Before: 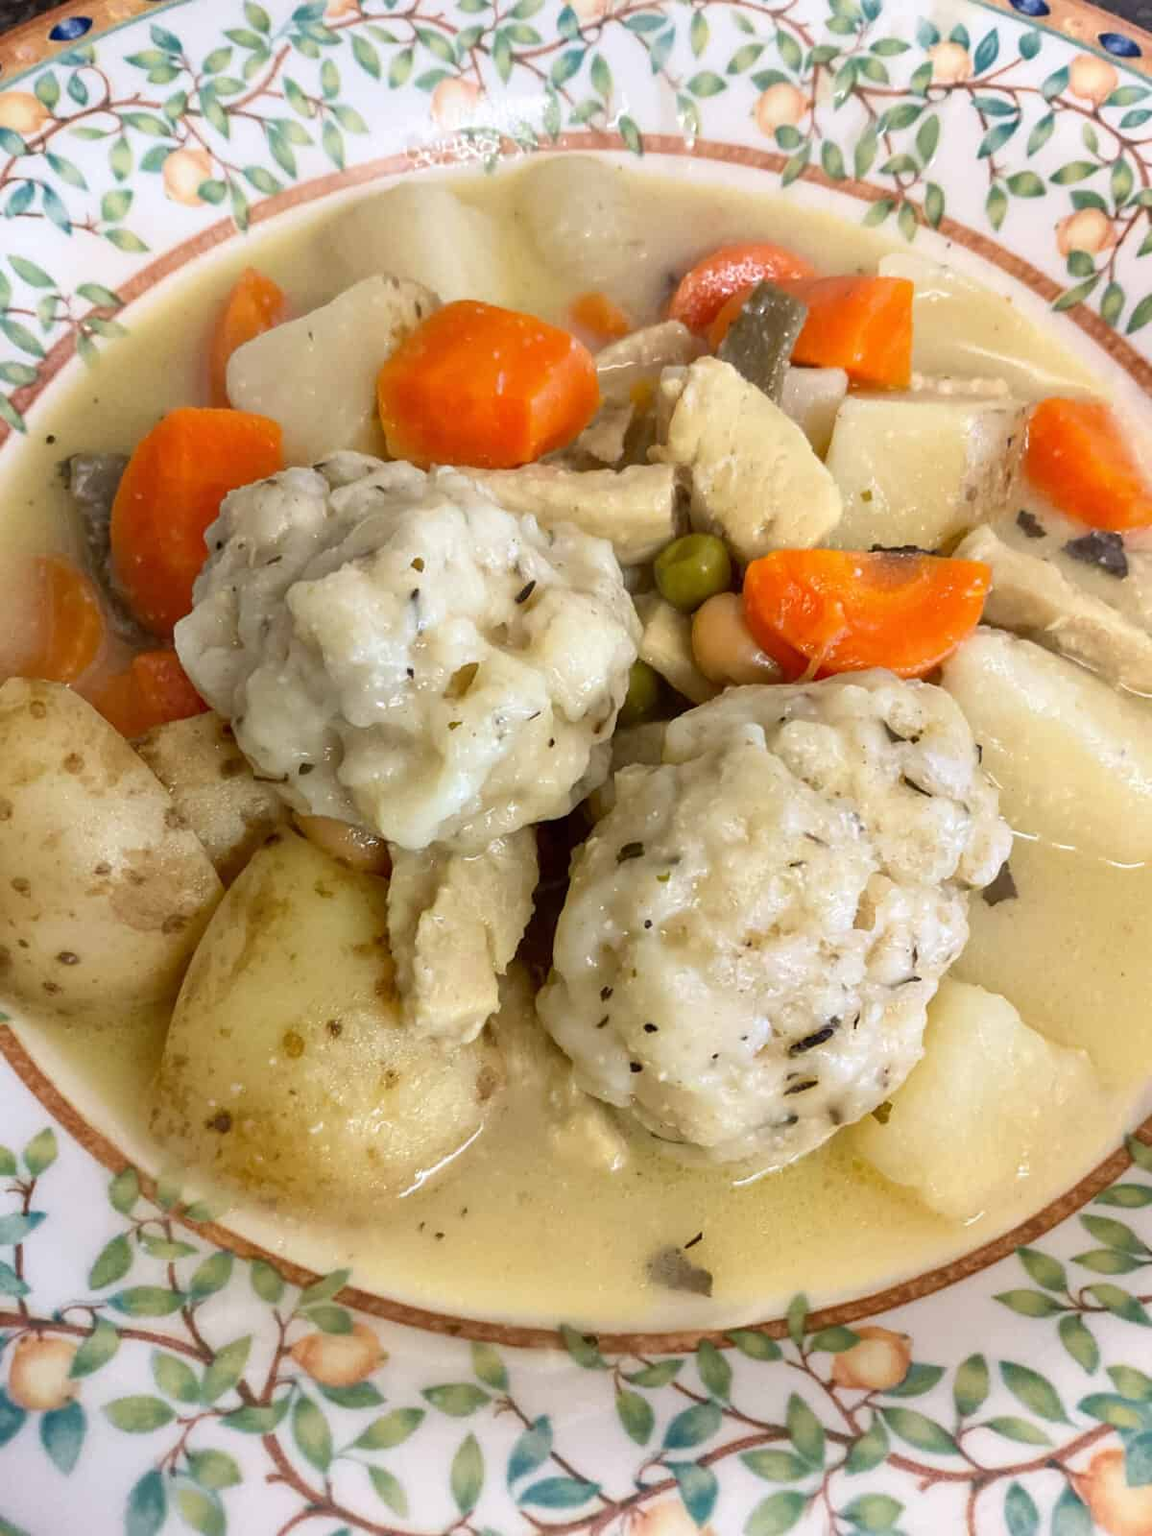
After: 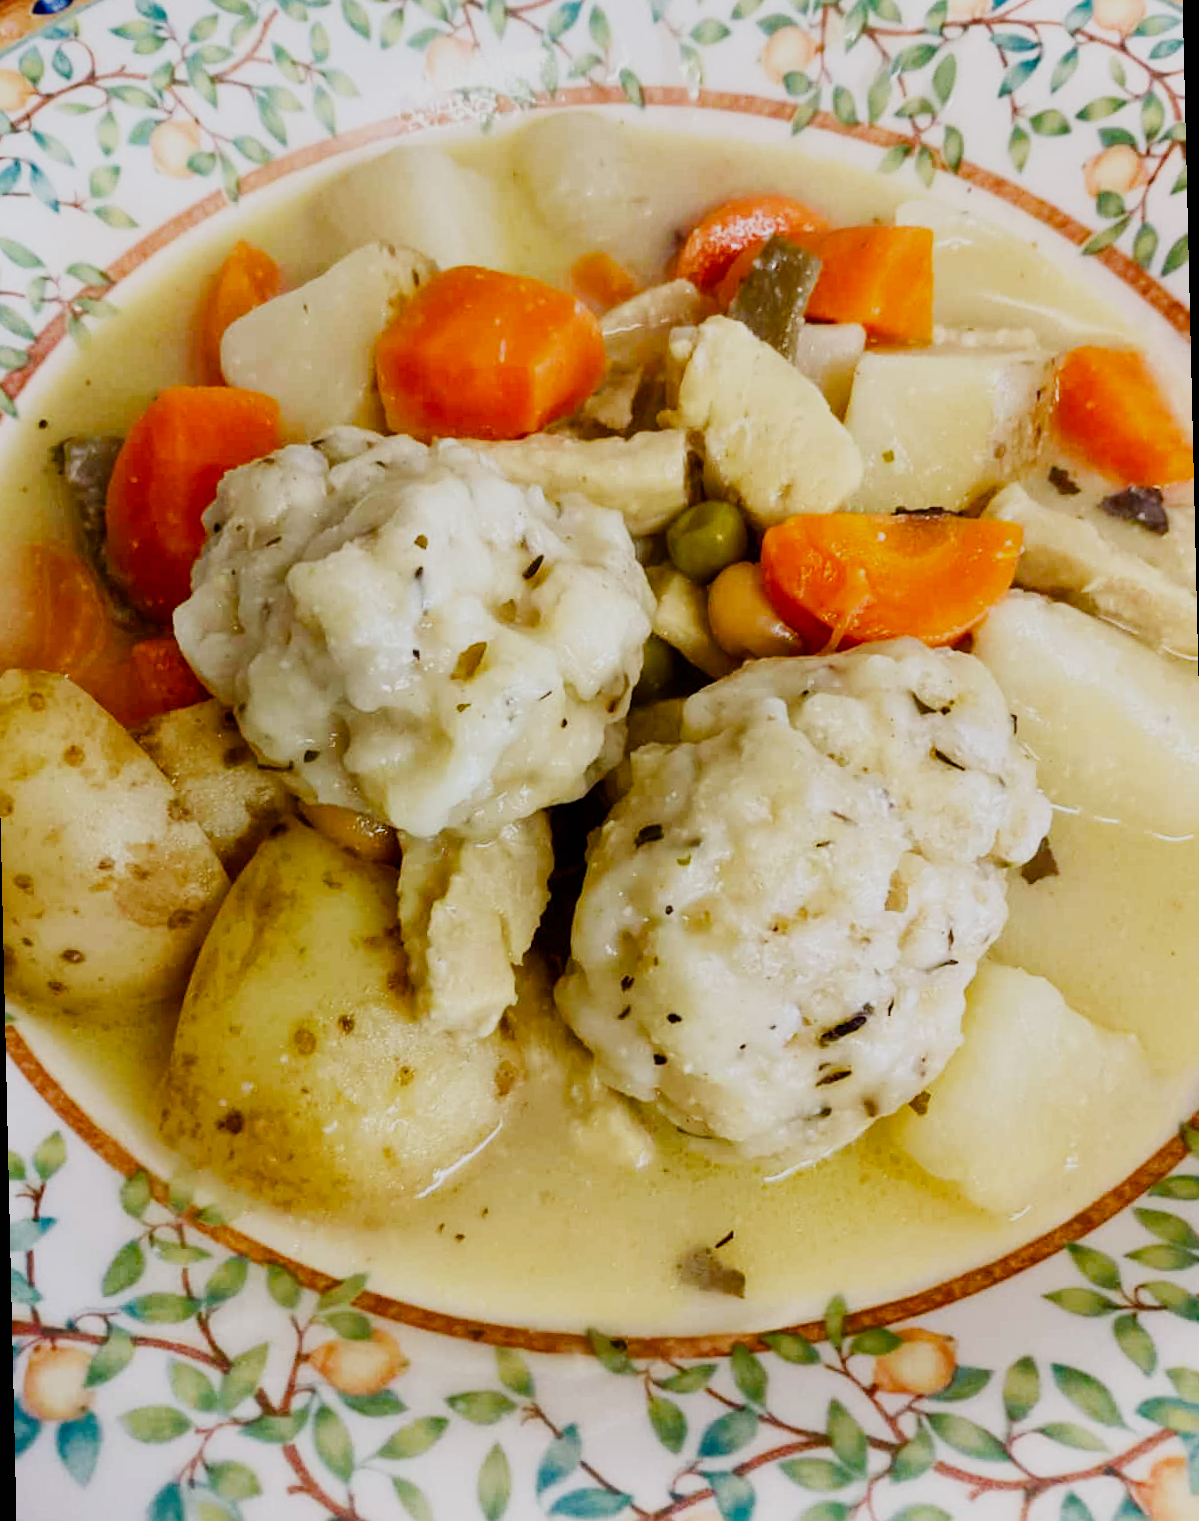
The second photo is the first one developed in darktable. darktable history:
rotate and perspective: rotation -1.32°, lens shift (horizontal) -0.031, crop left 0.015, crop right 0.985, crop top 0.047, crop bottom 0.982
color balance rgb: perceptual saturation grading › global saturation 35%, perceptual saturation grading › highlights -25%, perceptual saturation grading › shadows 50%
sigmoid: skew -0.2, preserve hue 0%, red attenuation 0.1, red rotation 0.035, green attenuation 0.1, green rotation -0.017, blue attenuation 0.15, blue rotation -0.052, base primaries Rec2020
